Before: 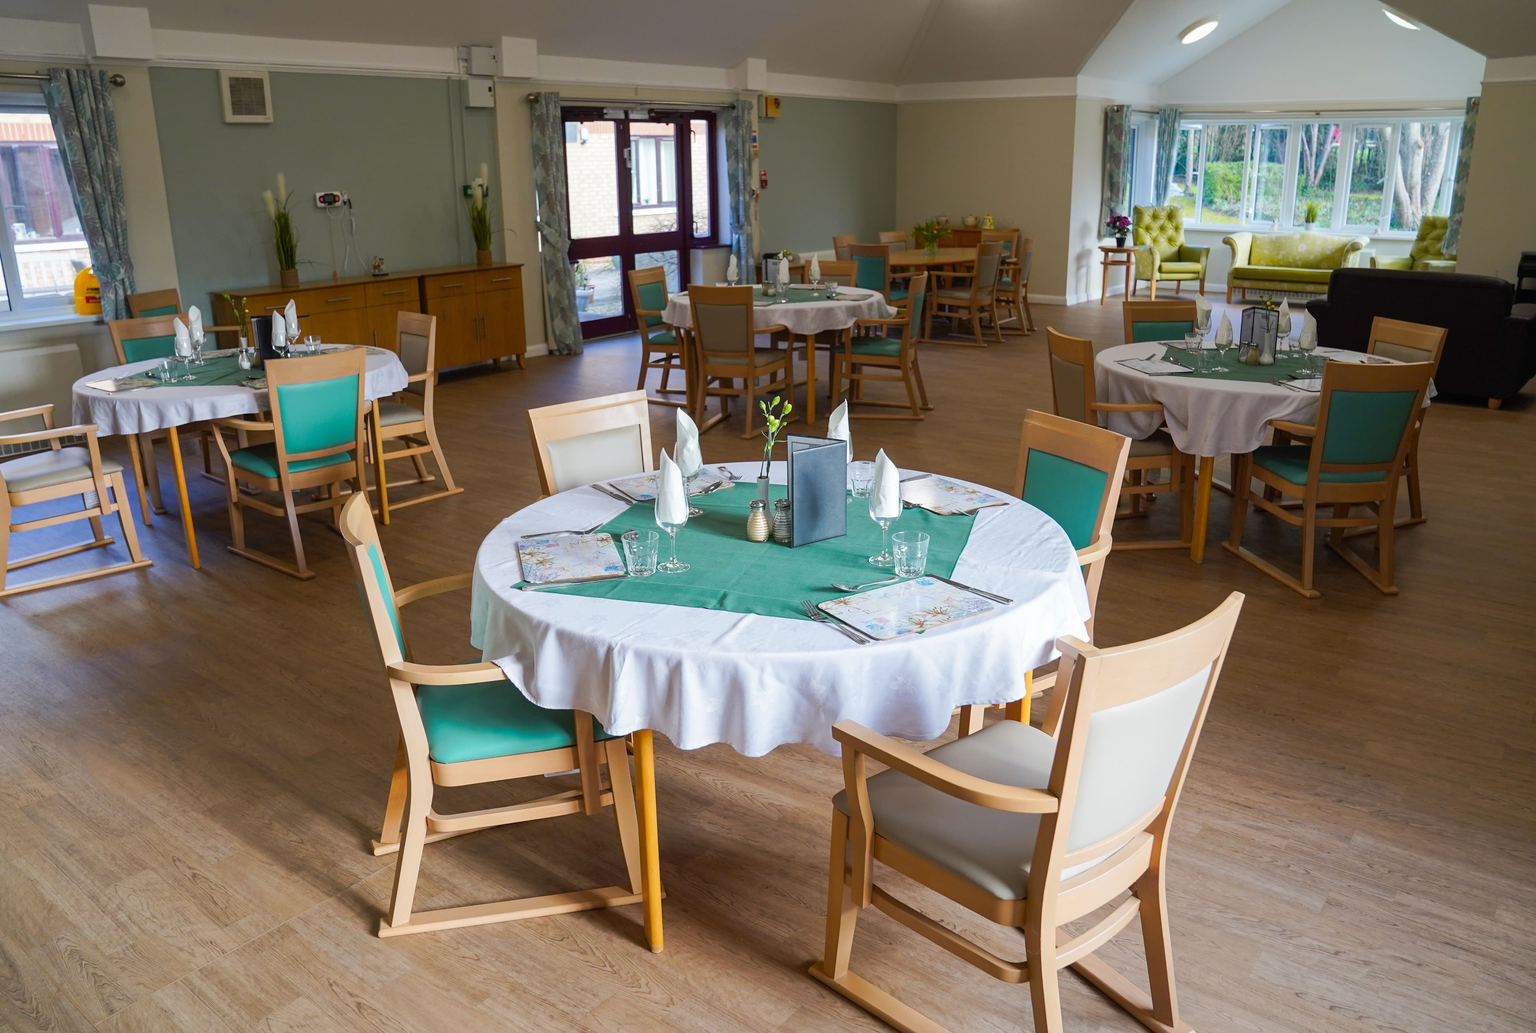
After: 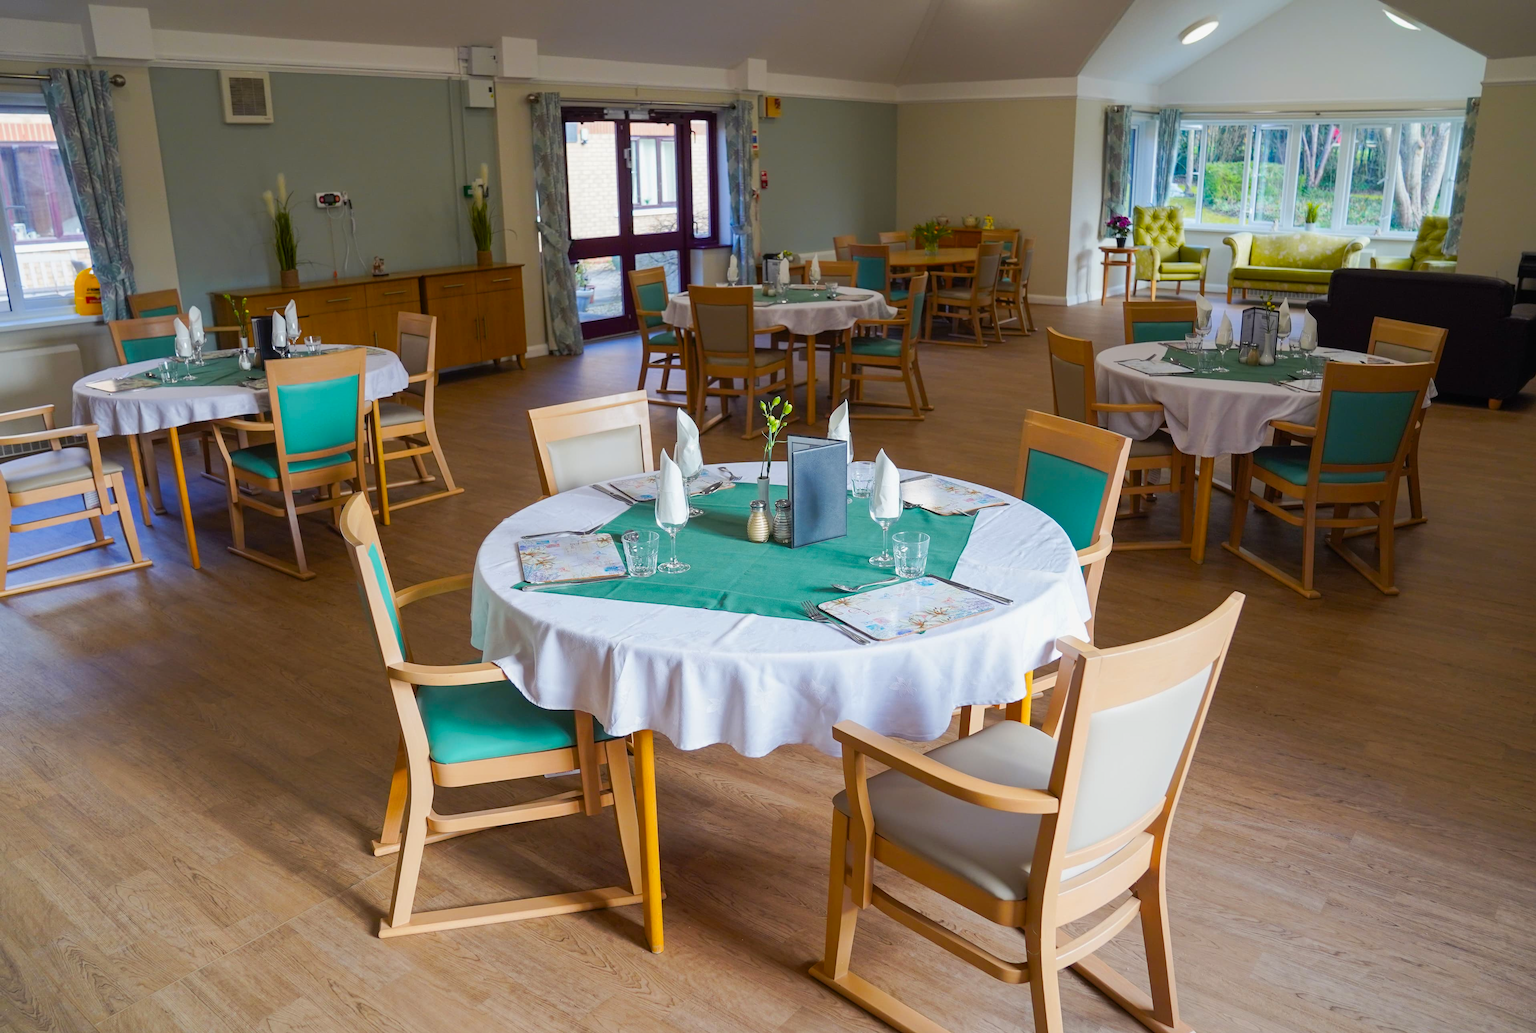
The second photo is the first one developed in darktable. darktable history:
color balance rgb: shadows lift › chroma 3.174%, shadows lift › hue 280.67°, perceptual saturation grading › global saturation 19.892%, perceptual brilliance grading › global brilliance 1.547%, perceptual brilliance grading › highlights -3.671%
